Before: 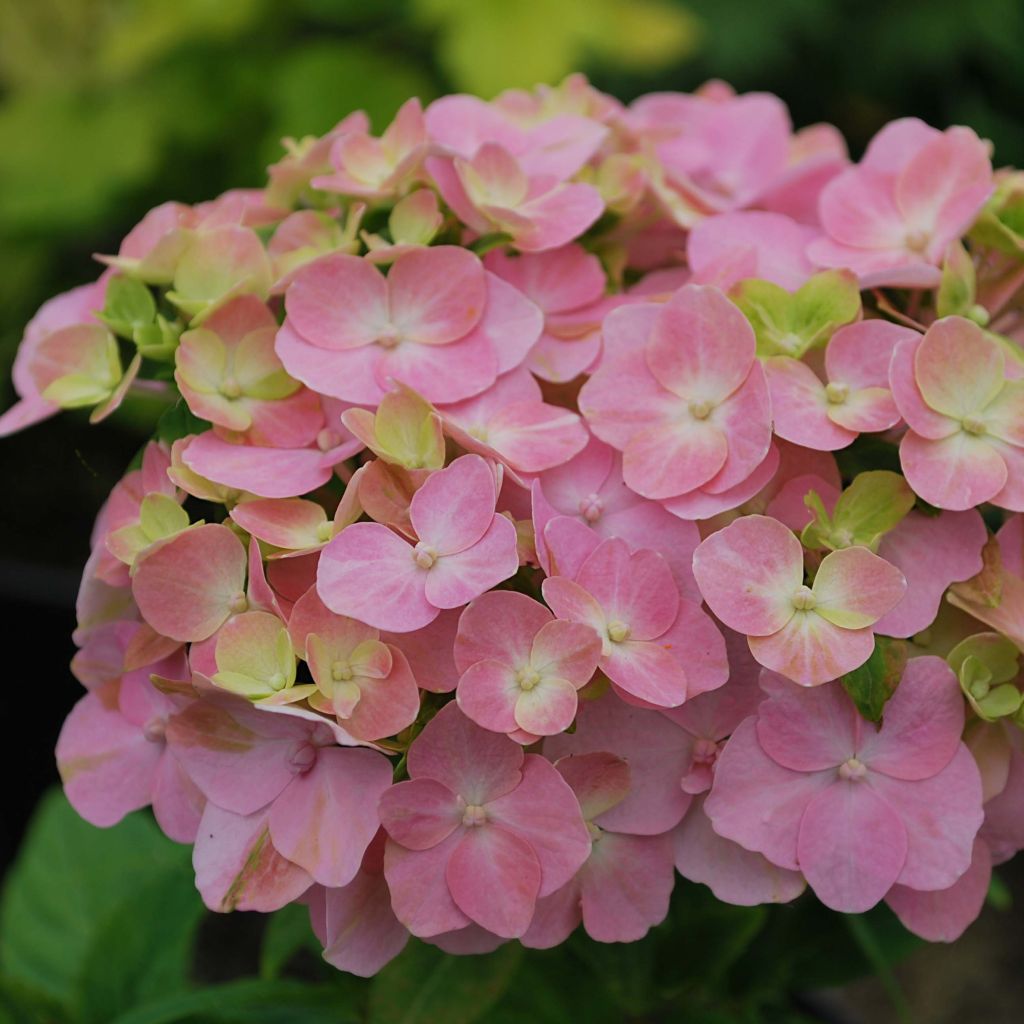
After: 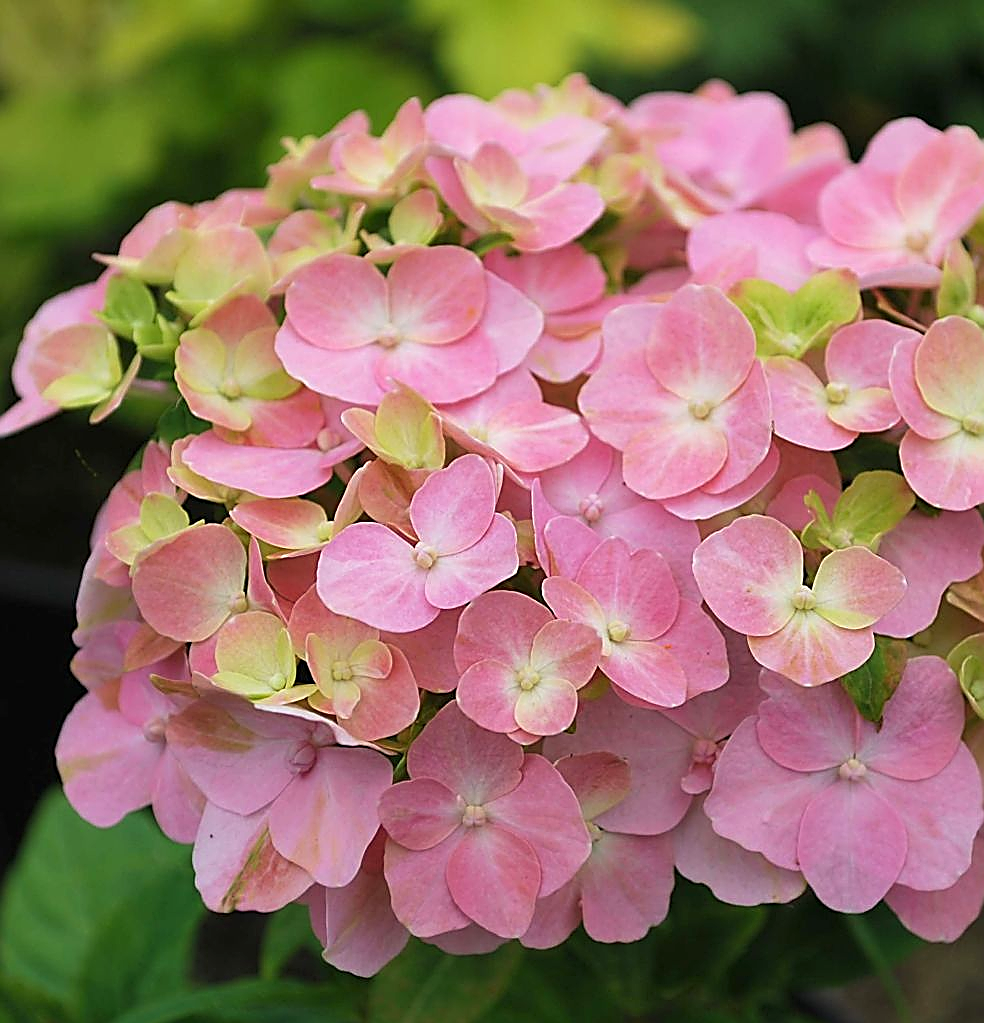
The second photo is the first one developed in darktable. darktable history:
crop: right 3.867%, bottom 0.043%
sharpen: radius 1.72, amount 1.29
exposure: exposure 0.552 EV, compensate highlight preservation false
